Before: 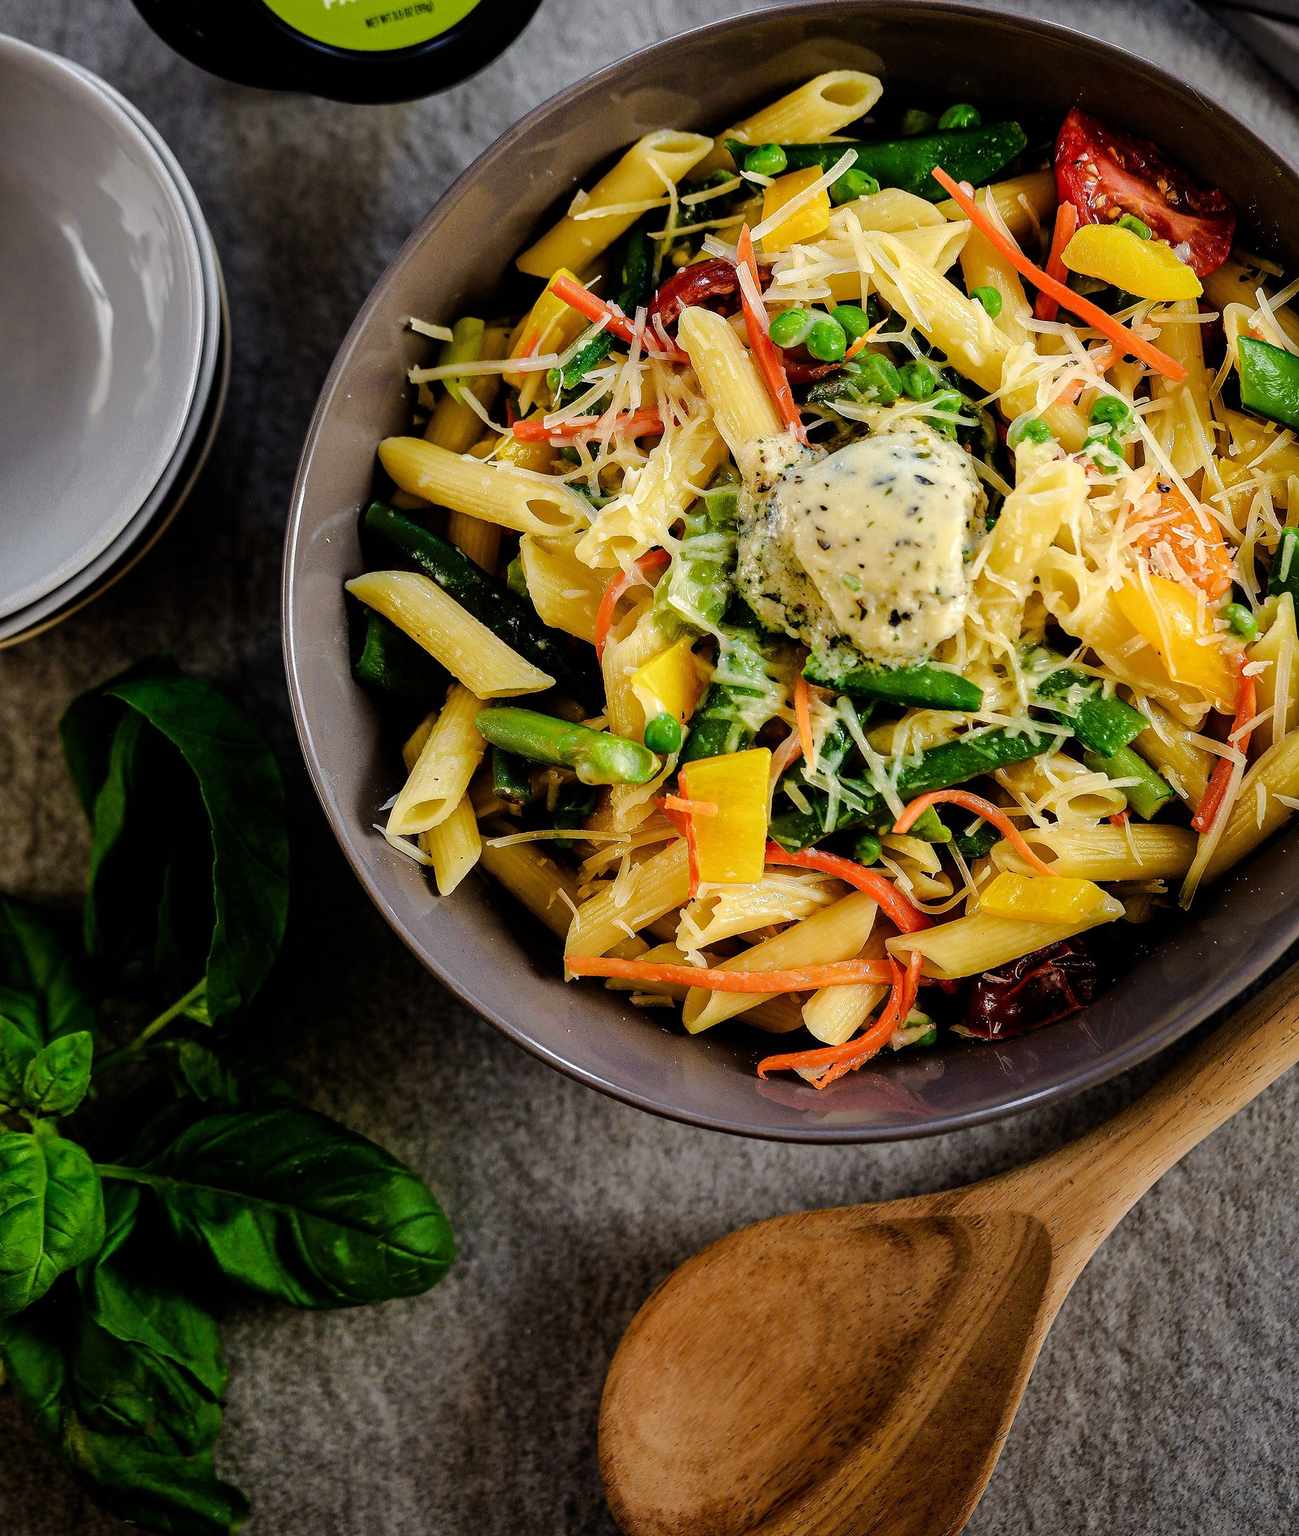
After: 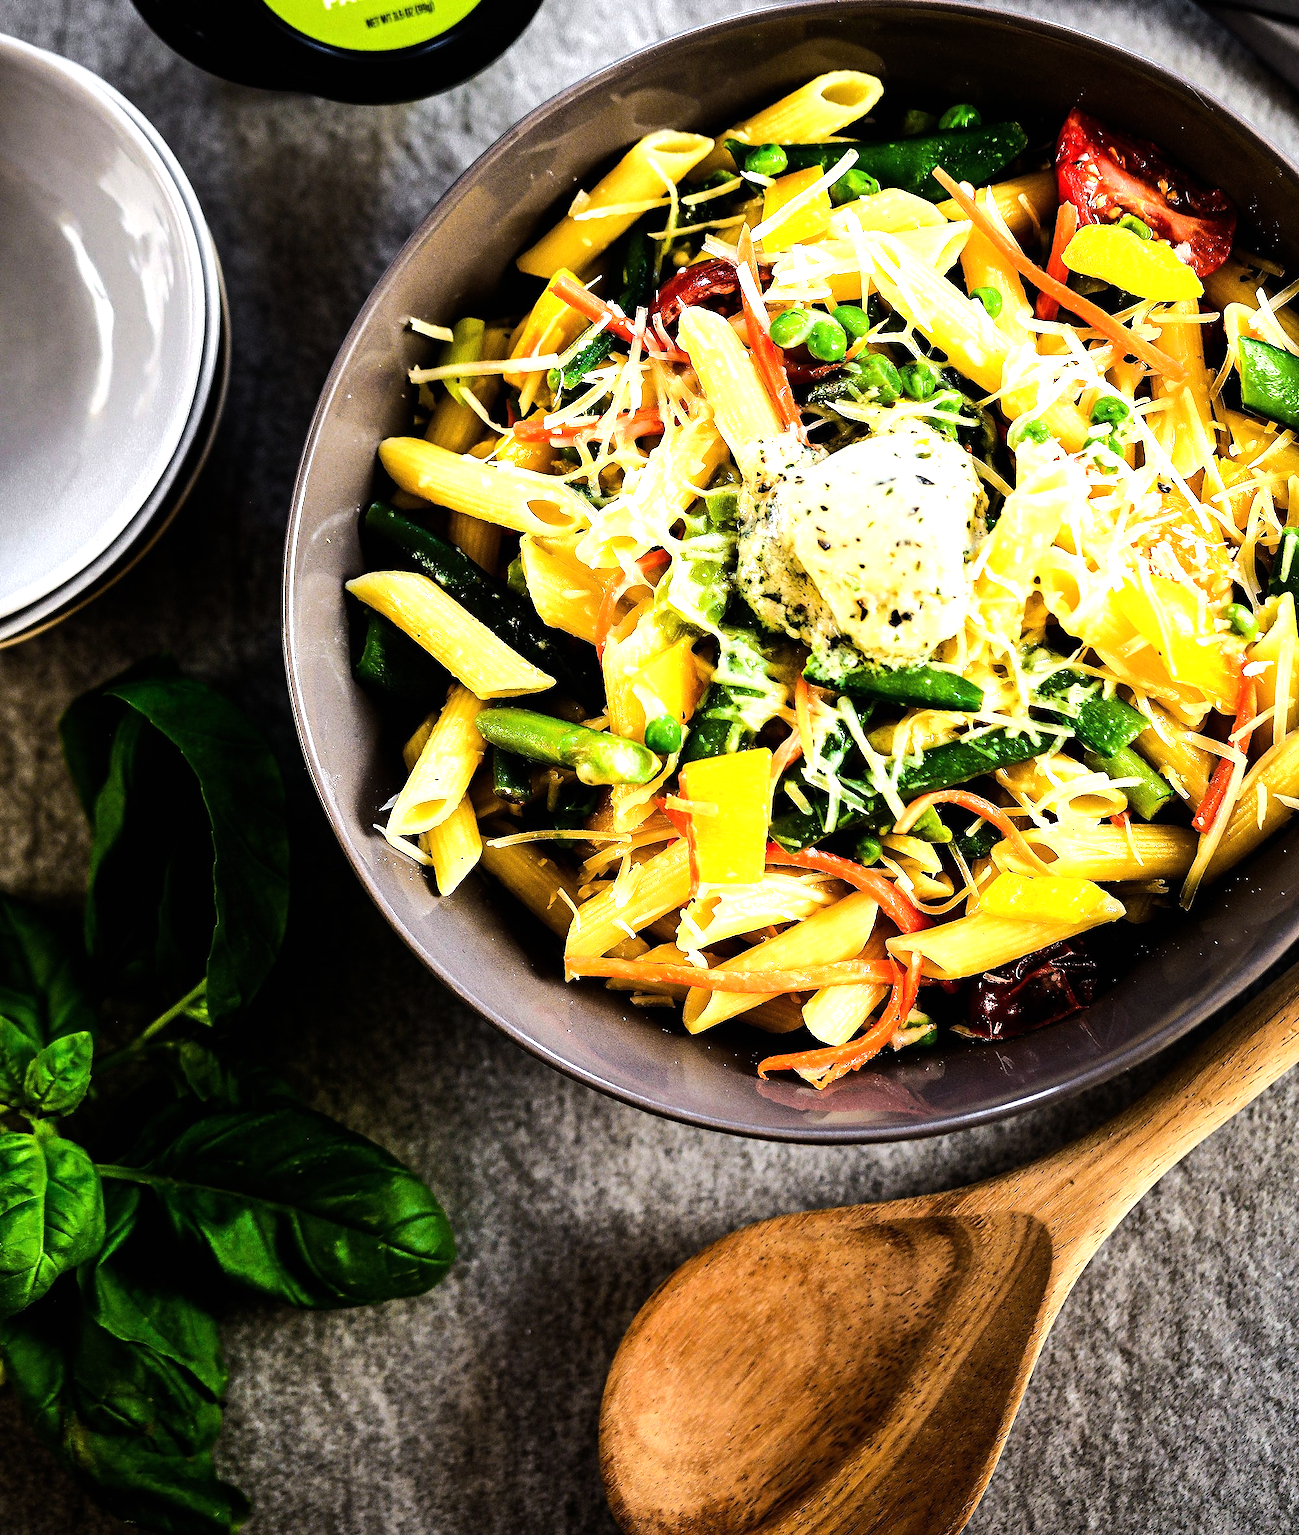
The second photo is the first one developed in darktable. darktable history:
exposure: black level correction 0, exposure 0.499 EV, compensate exposure bias true, compensate highlight preservation false
tone equalizer: -8 EV -1.09 EV, -7 EV -0.995 EV, -6 EV -0.835 EV, -5 EV -0.56 EV, -3 EV 0.598 EV, -2 EV 0.862 EV, -1 EV 1 EV, +0 EV 1.07 EV, edges refinement/feathering 500, mask exposure compensation -1.57 EV, preserve details no
